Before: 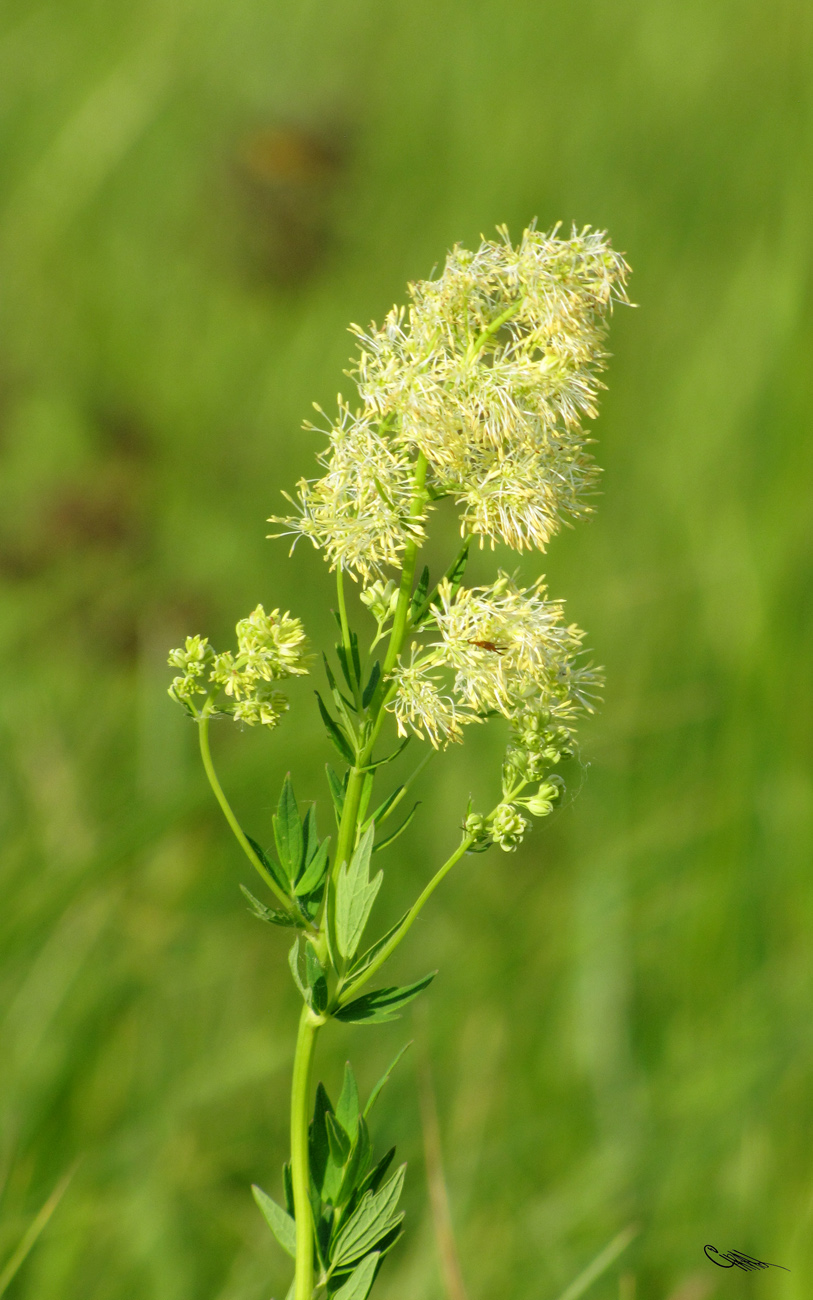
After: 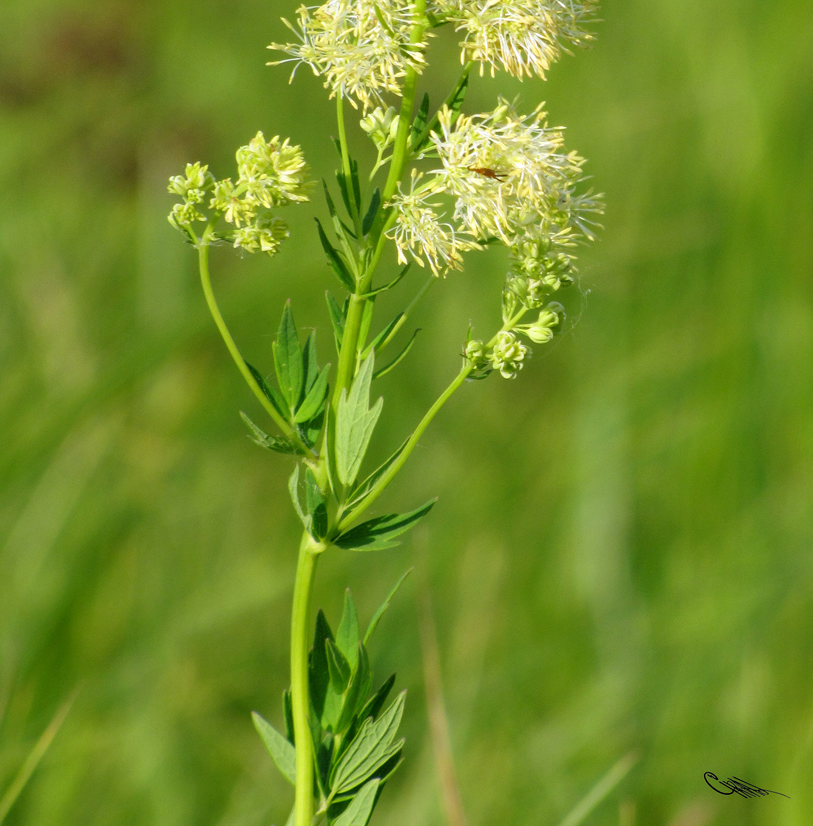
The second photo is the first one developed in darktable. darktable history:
white balance: red 1.004, blue 1.096
crop and rotate: top 36.435%
